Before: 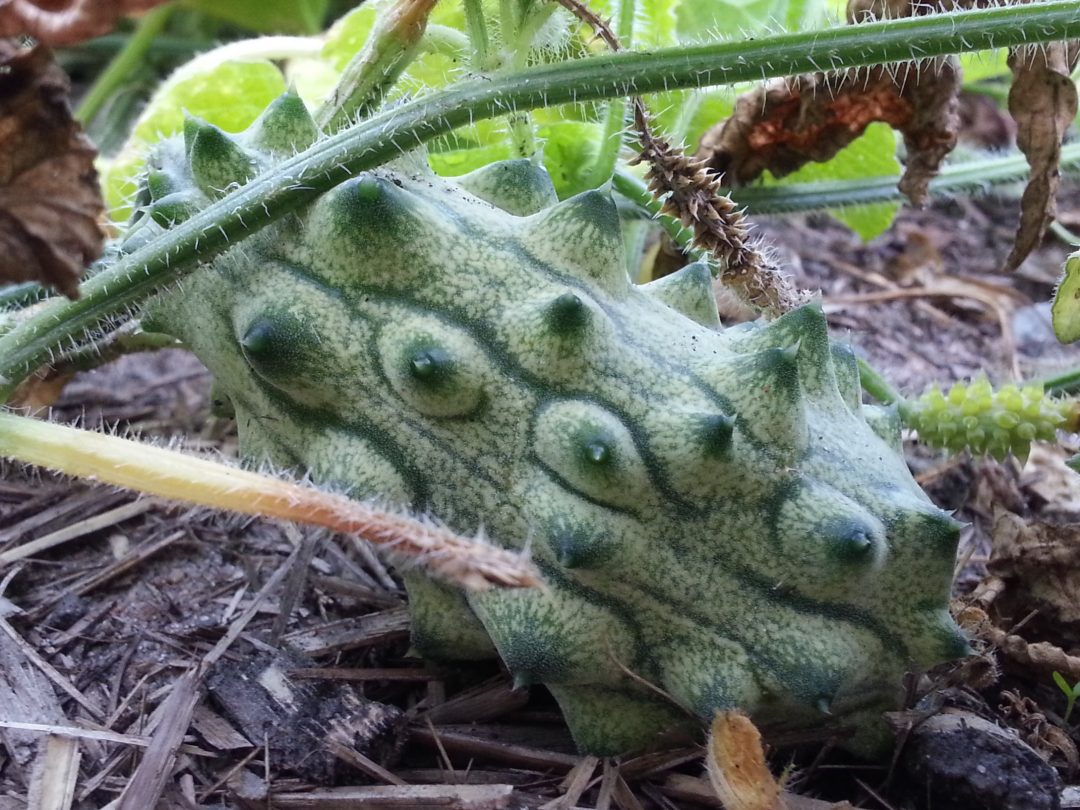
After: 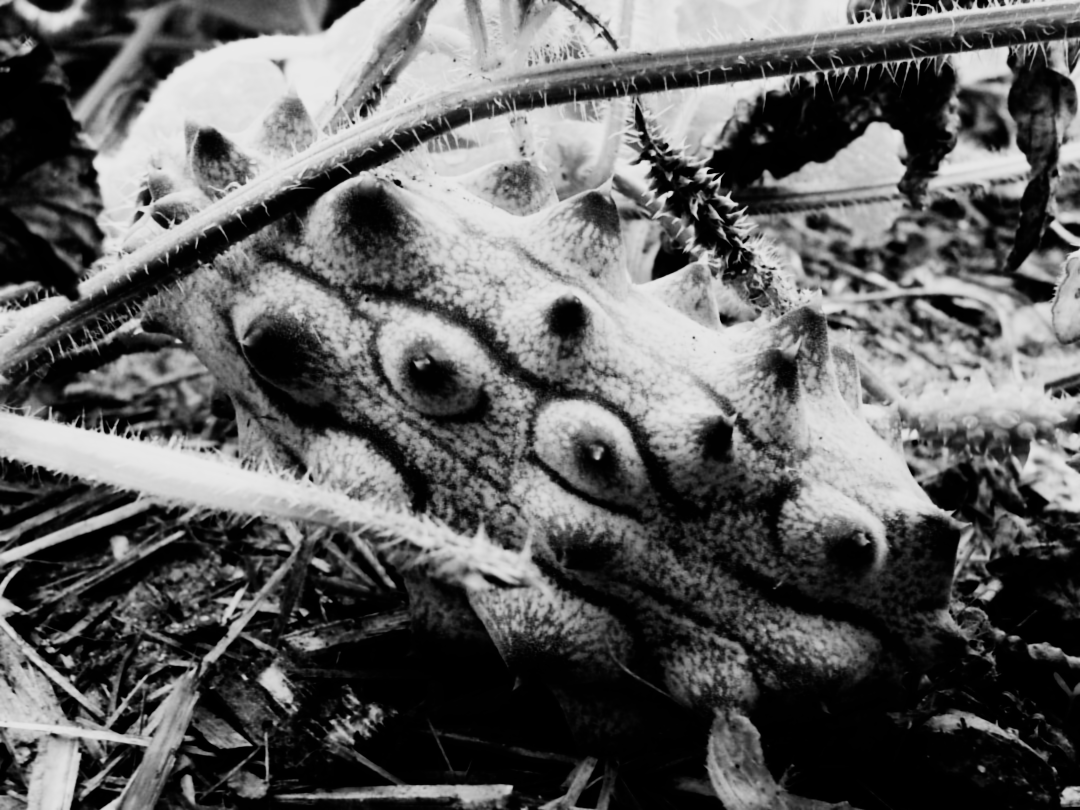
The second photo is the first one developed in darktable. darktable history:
color zones: curves: ch0 [(0.002, 0.429) (0.121, 0.212) (0.198, 0.113) (0.276, 0.344) (0.331, 0.541) (0.41, 0.56) (0.482, 0.289) (0.619, 0.227) (0.721, 0.18) (0.821, 0.435) (0.928, 0.555) (1, 0.587)]; ch1 [(0, 0) (0.143, 0) (0.286, 0) (0.429, 0) (0.571, 0) (0.714, 0) (0.857, 0)]
lowpass: radius 0.76, contrast 1.56, saturation 0, unbound 0
filmic rgb: black relative exposure -5 EV, hardness 2.88, contrast 1.5
